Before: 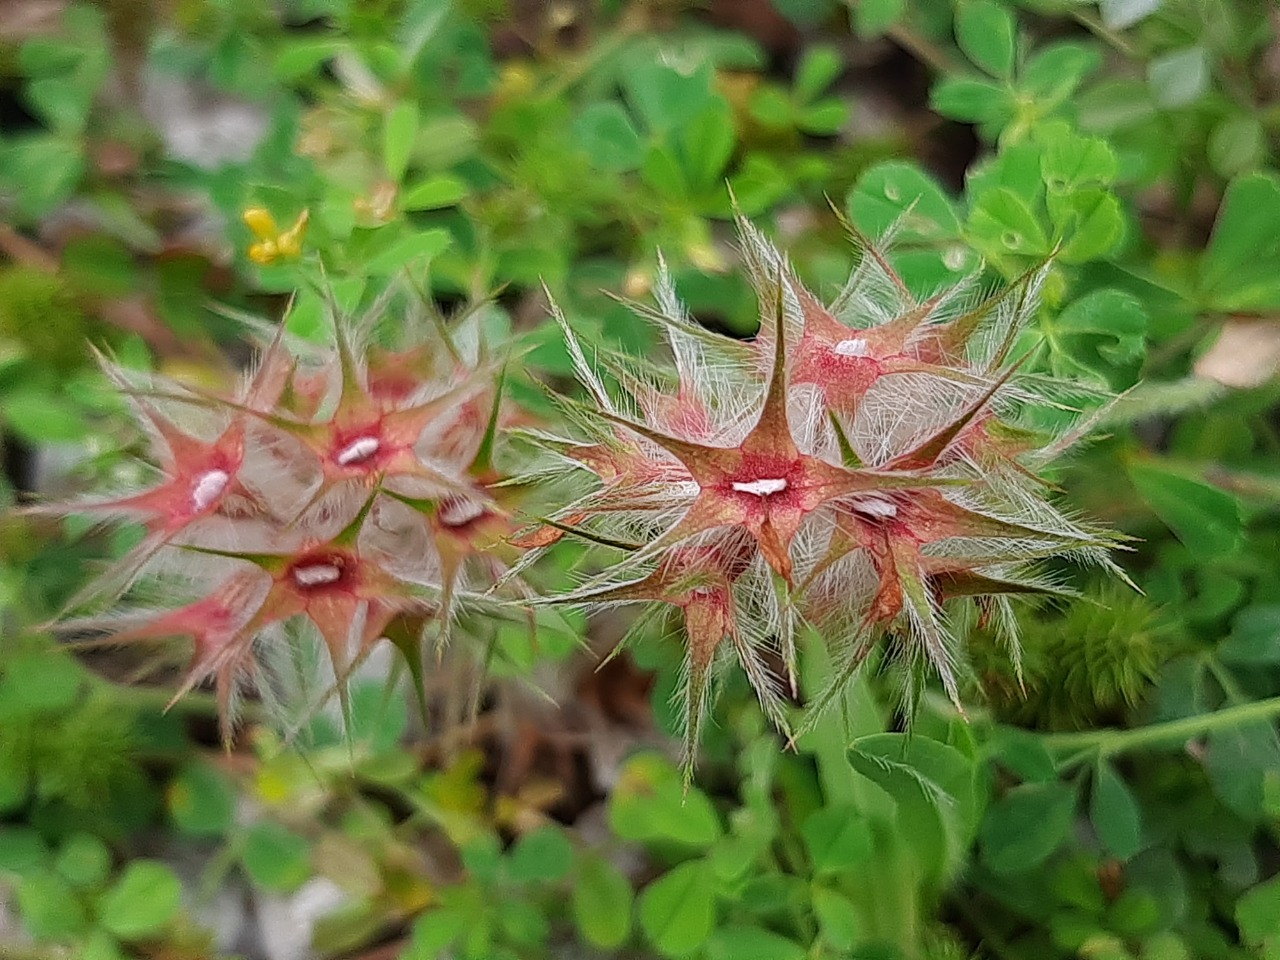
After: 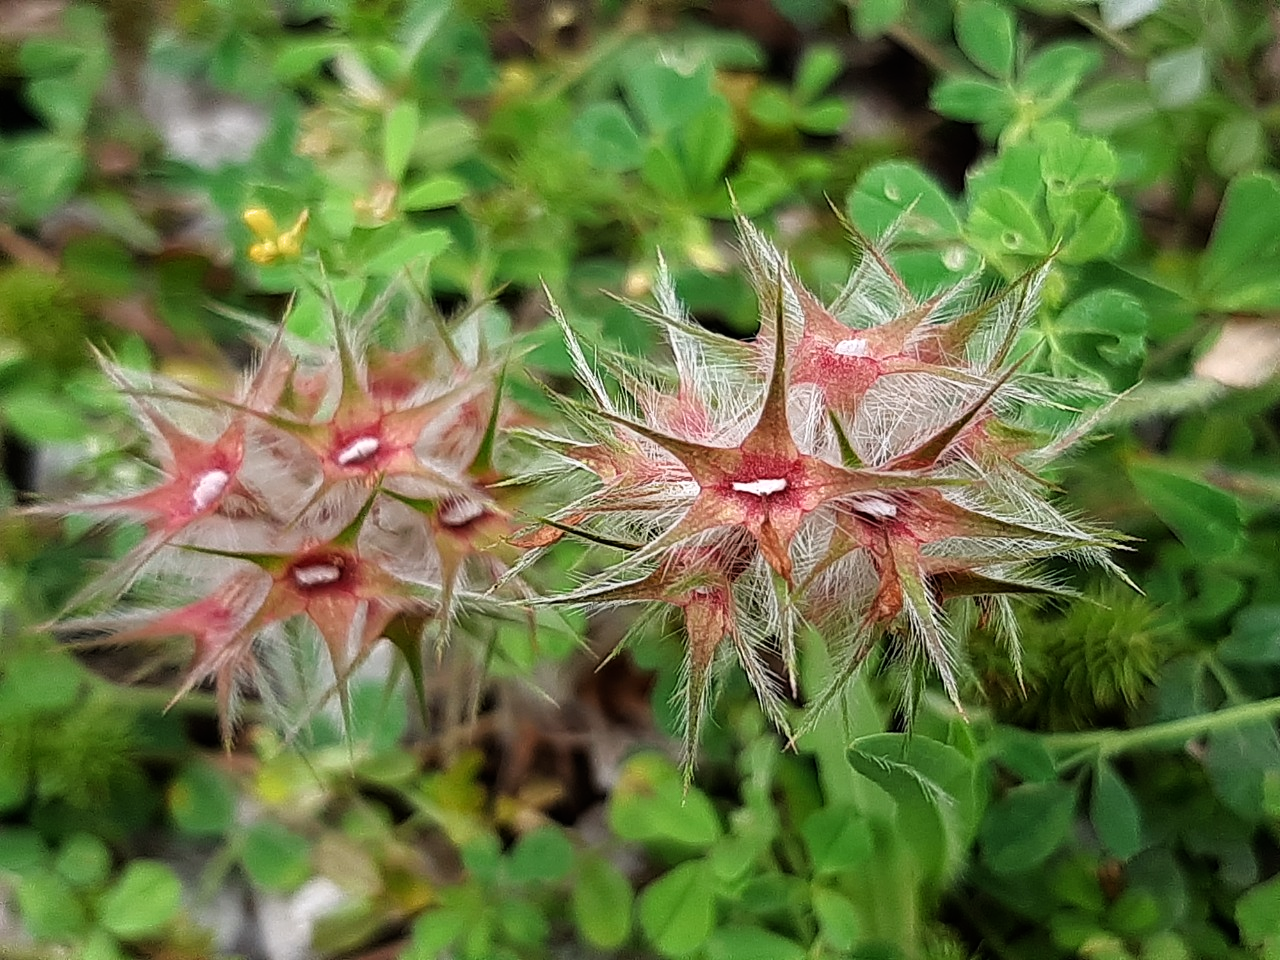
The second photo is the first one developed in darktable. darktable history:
filmic rgb: black relative exposure -9.04 EV, white relative exposure 2.32 EV, hardness 7.5
